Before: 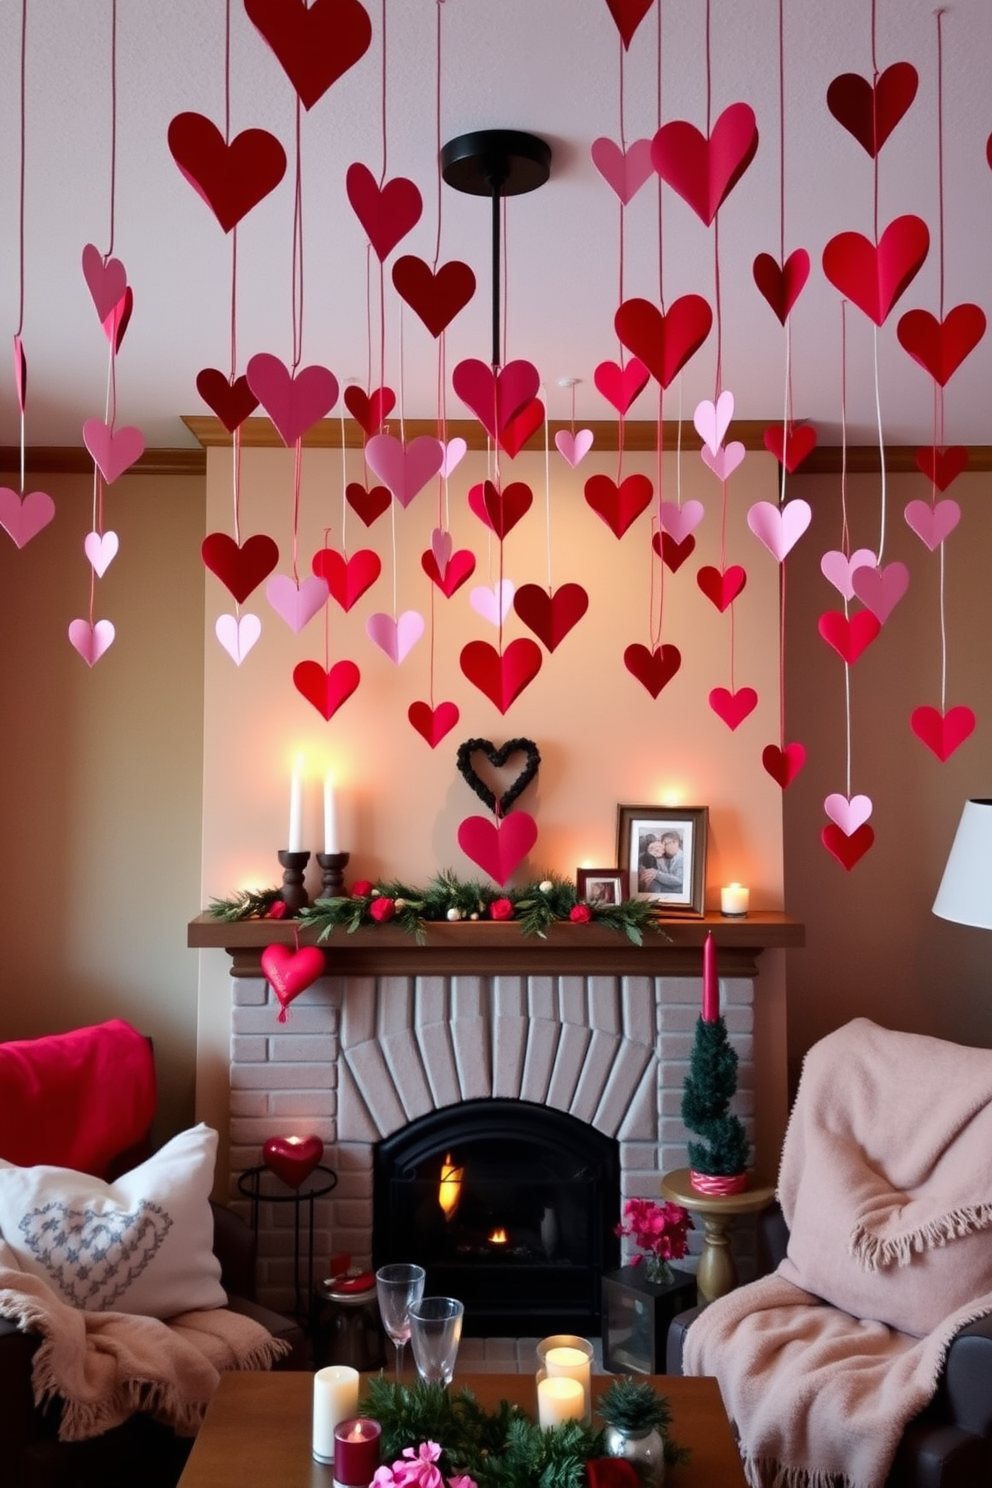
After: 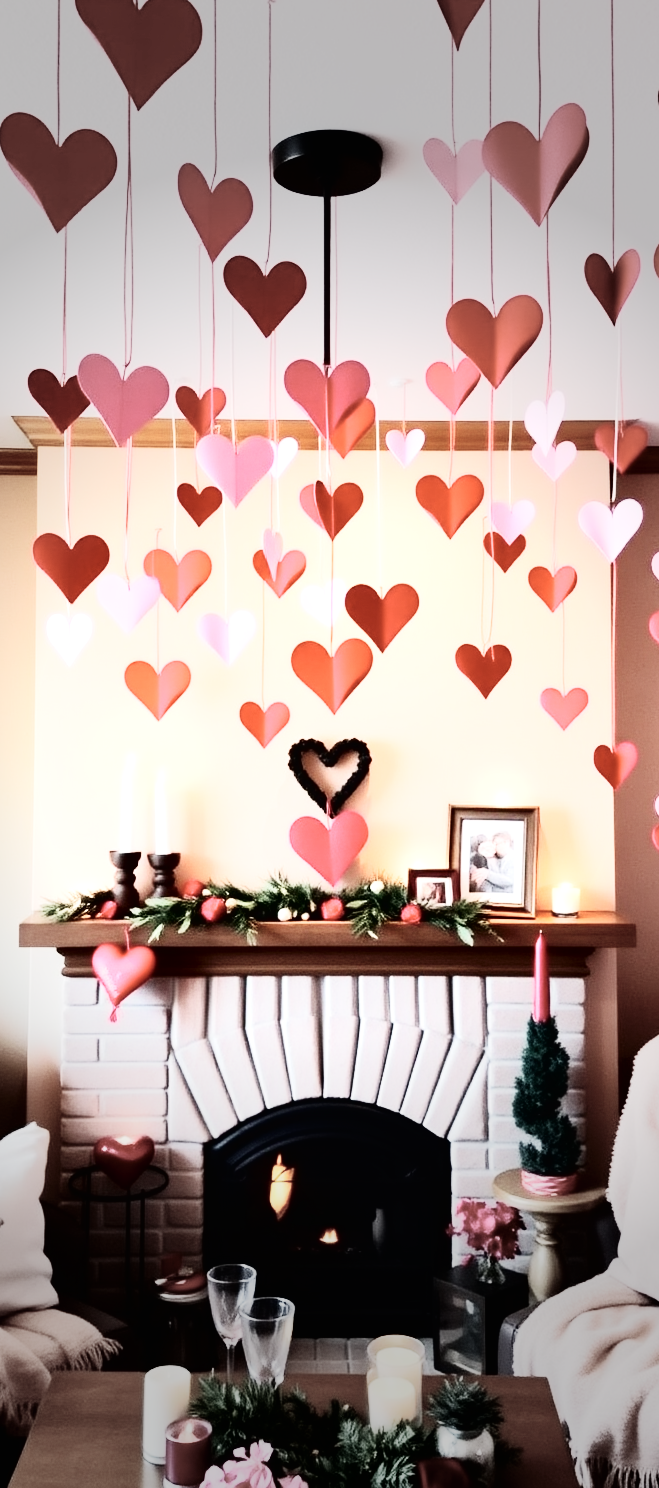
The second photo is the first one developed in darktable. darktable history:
exposure: exposure 1.068 EV, compensate highlight preservation false
color calibration: x 0.341, y 0.355, temperature 5149.05 K, saturation algorithm version 1 (2020)
tone curve: curves: ch0 [(0.016, 0.011) (0.084, 0.026) (0.469, 0.508) (0.721, 0.862) (1, 1)], color space Lab, independent channels, preserve colors none
crop: left 17.085%, right 16.458%
base curve: curves: ch0 [(0, 0) (0.036, 0.025) (0.121, 0.166) (0.206, 0.329) (0.605, 0.79) (1, 1)], preserve colors none
vignetting: fall-off start 39.65%, fall-off radius 40.05%, unbound false
contrast brightness saturation: contrast 0.102, saturation -0.376
